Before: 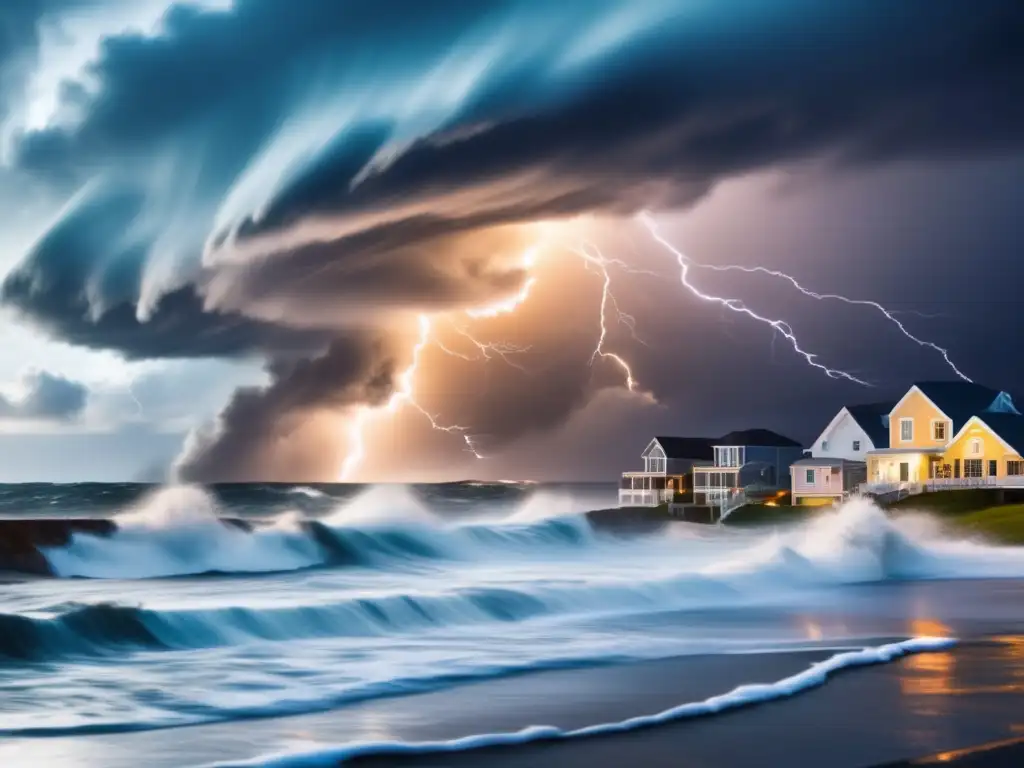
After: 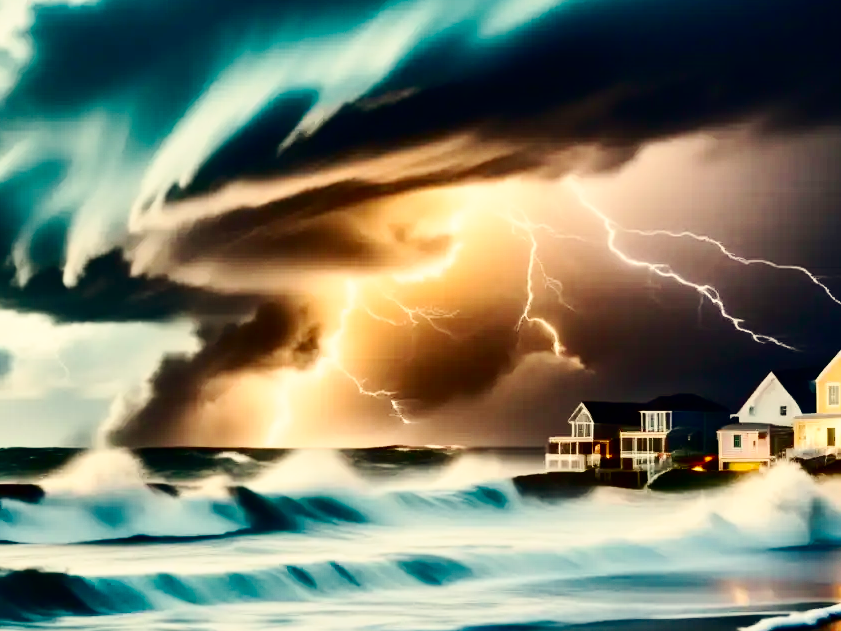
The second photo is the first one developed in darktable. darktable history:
white balance: red 1.08, blue 0.791
crop and rotate: left 7.196%, top 4.574%, right 10.605%, bottom 13.178%
contrast brightness saturation: contrast 0.24, brightness -0.24, saturation 0.14
color correction: saturation 0.99
base curve: curves: ch0 [(0, 0) (0.036, 0.025) (0.121, 0.166) (0.206, 0.329) (0.605, 0.79) (1, 1)], preserve colors none
